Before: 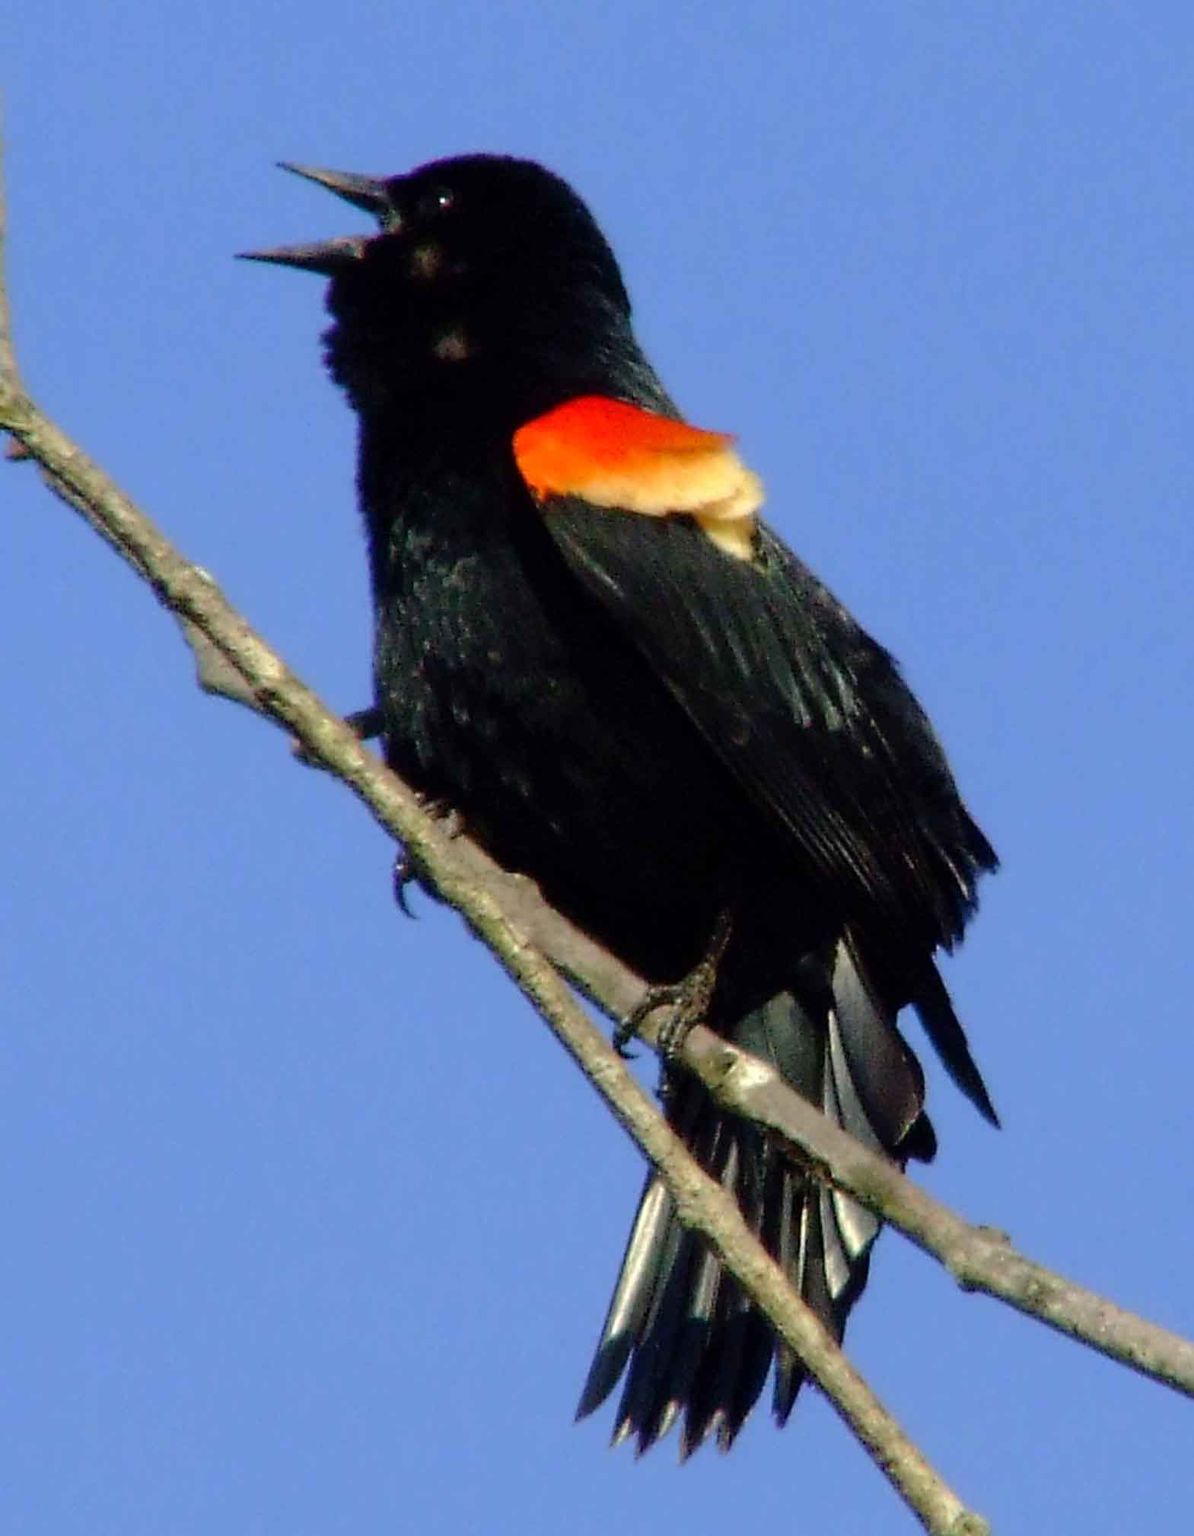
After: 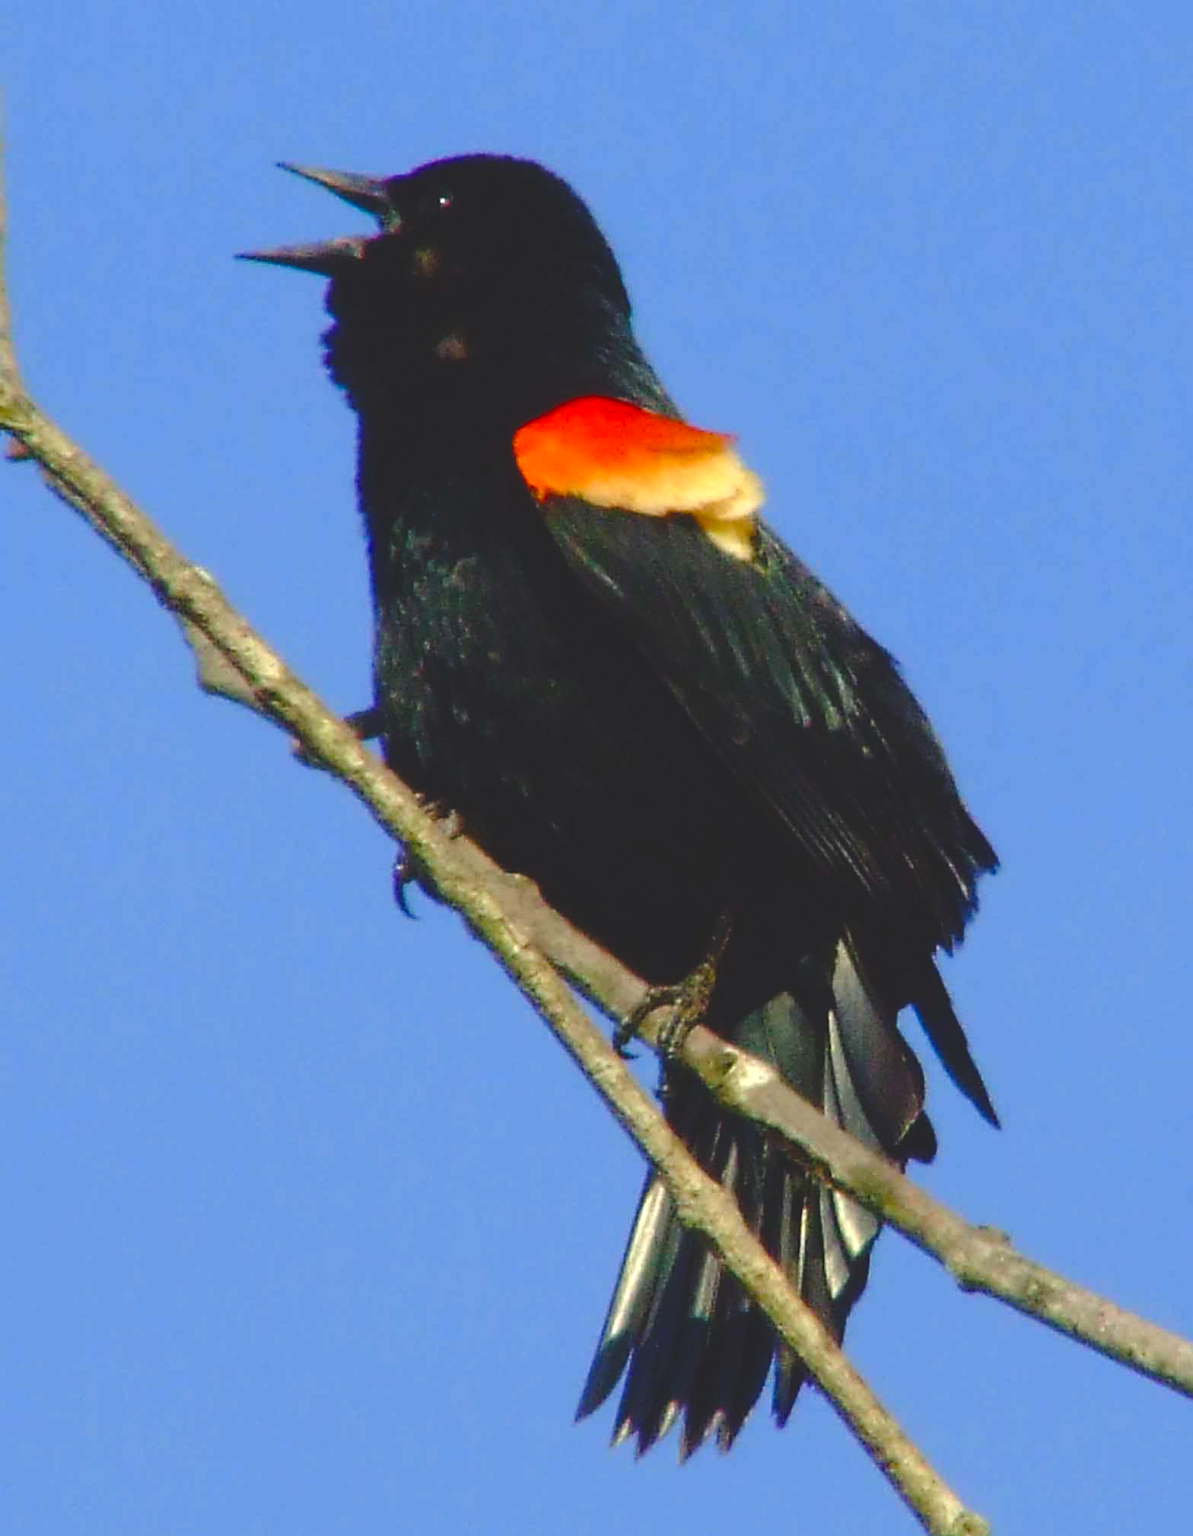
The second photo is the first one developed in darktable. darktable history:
color balance rgb: highlights gain › luminance 6.047%, highlights gain › chroma 2.527%, highlights gain › hue 88.2°, global offset › luminance 1.991%, perceptual saturation grading › global saturation 20%, perceptual saturation grading › highlights -25.64%, perceptual saturation grading › shadows 49.555%, global vibrance 20%
